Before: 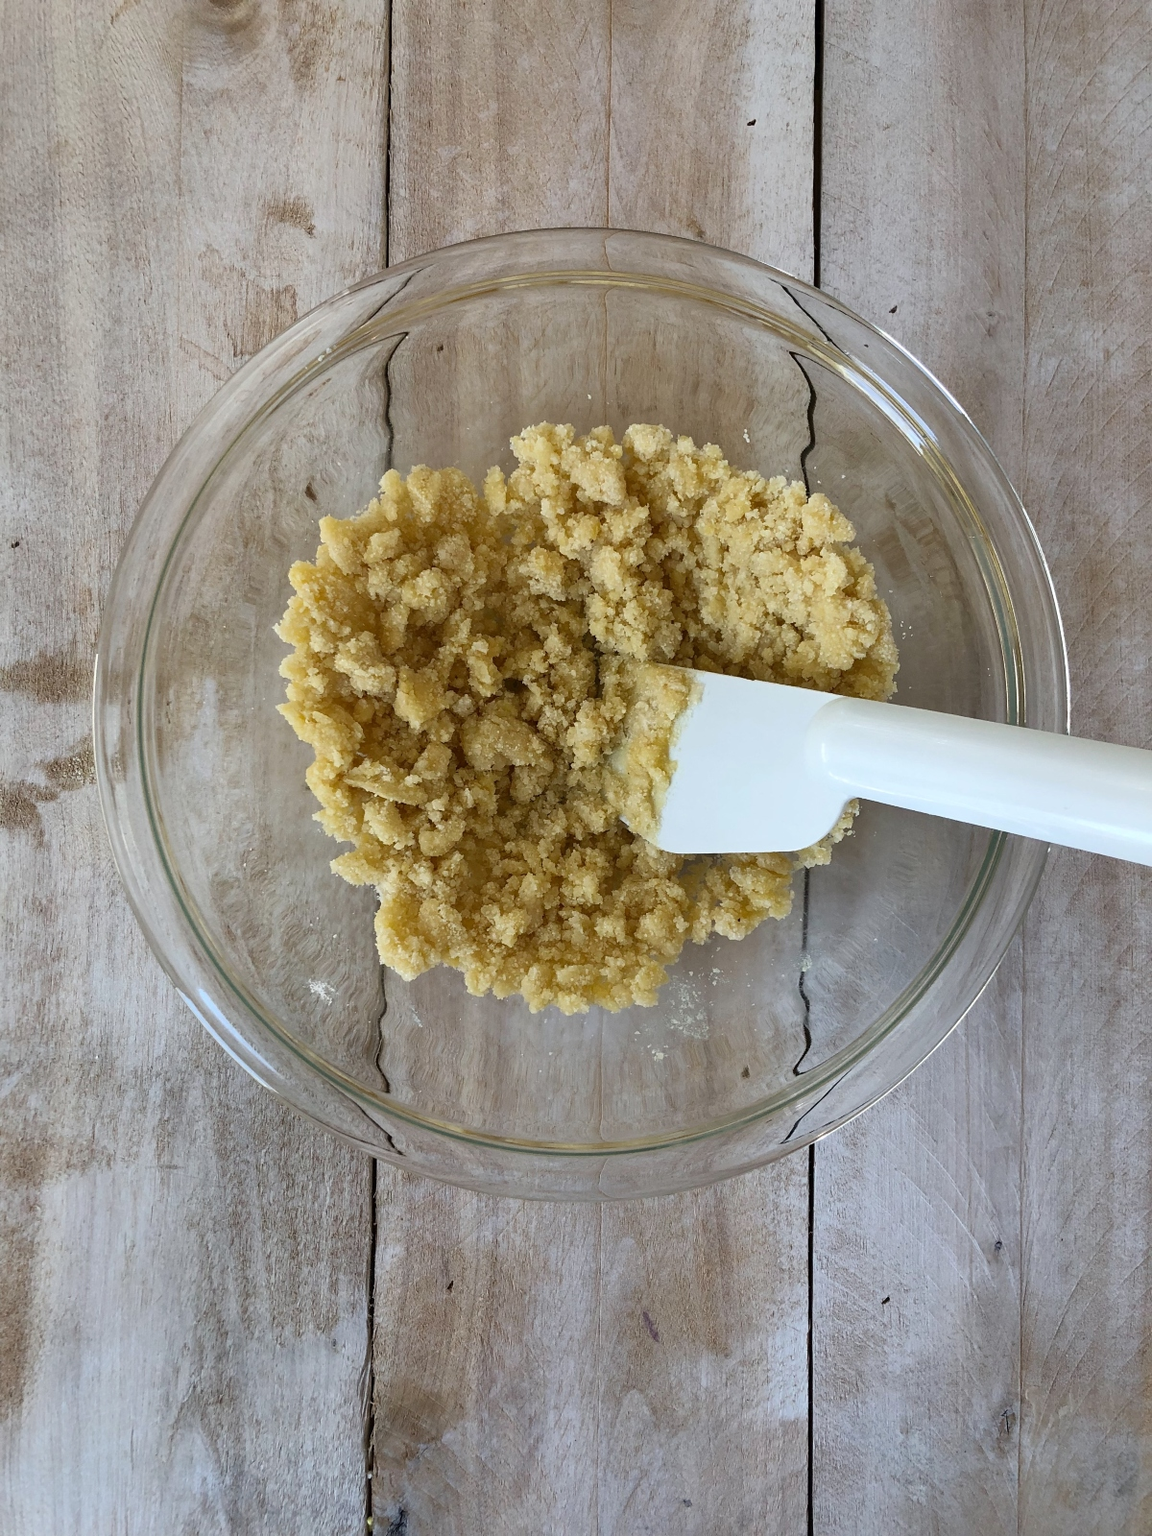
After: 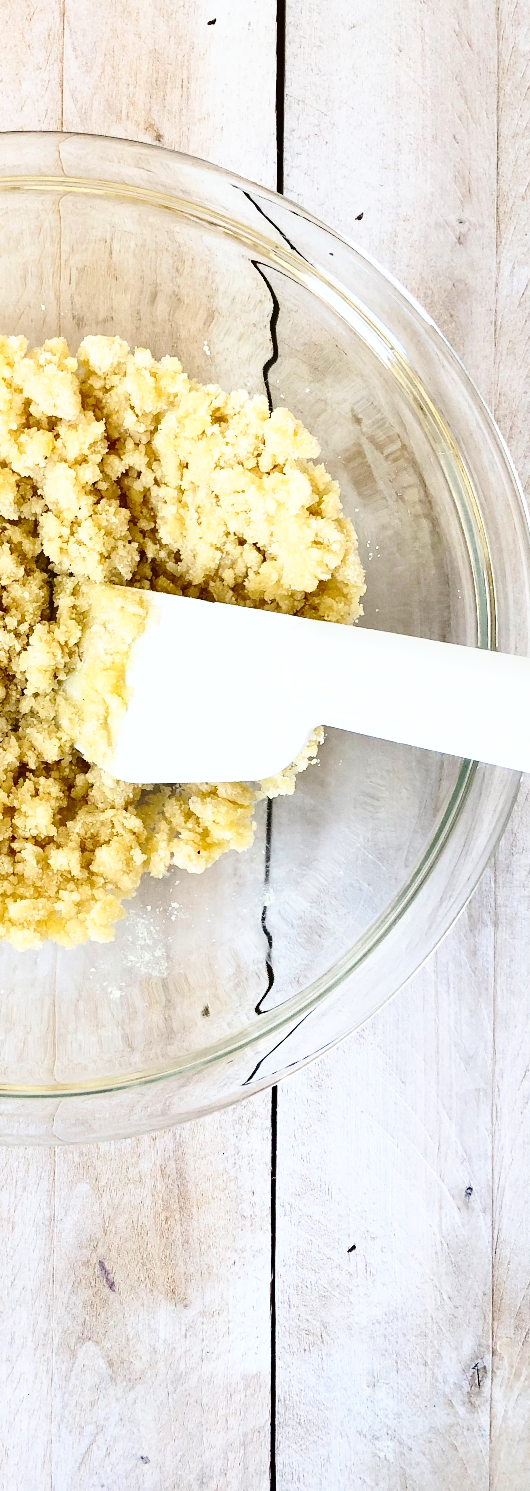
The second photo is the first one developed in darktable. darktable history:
contrast brightness saturation: contrast 0.28
base curve: curves: ch0 [(0, 0) (0.028, 0.03) (0.121, 0.232) (0.46, 0.748) (0.859, 0.968) (1, 1)], preserve colors none
crop: left 47.628%, top 6.643%, right 7.874%
exposure: black level correction 0, exposure 0.5 EV, compensate exposure bias true, compensate highlight preservation false
